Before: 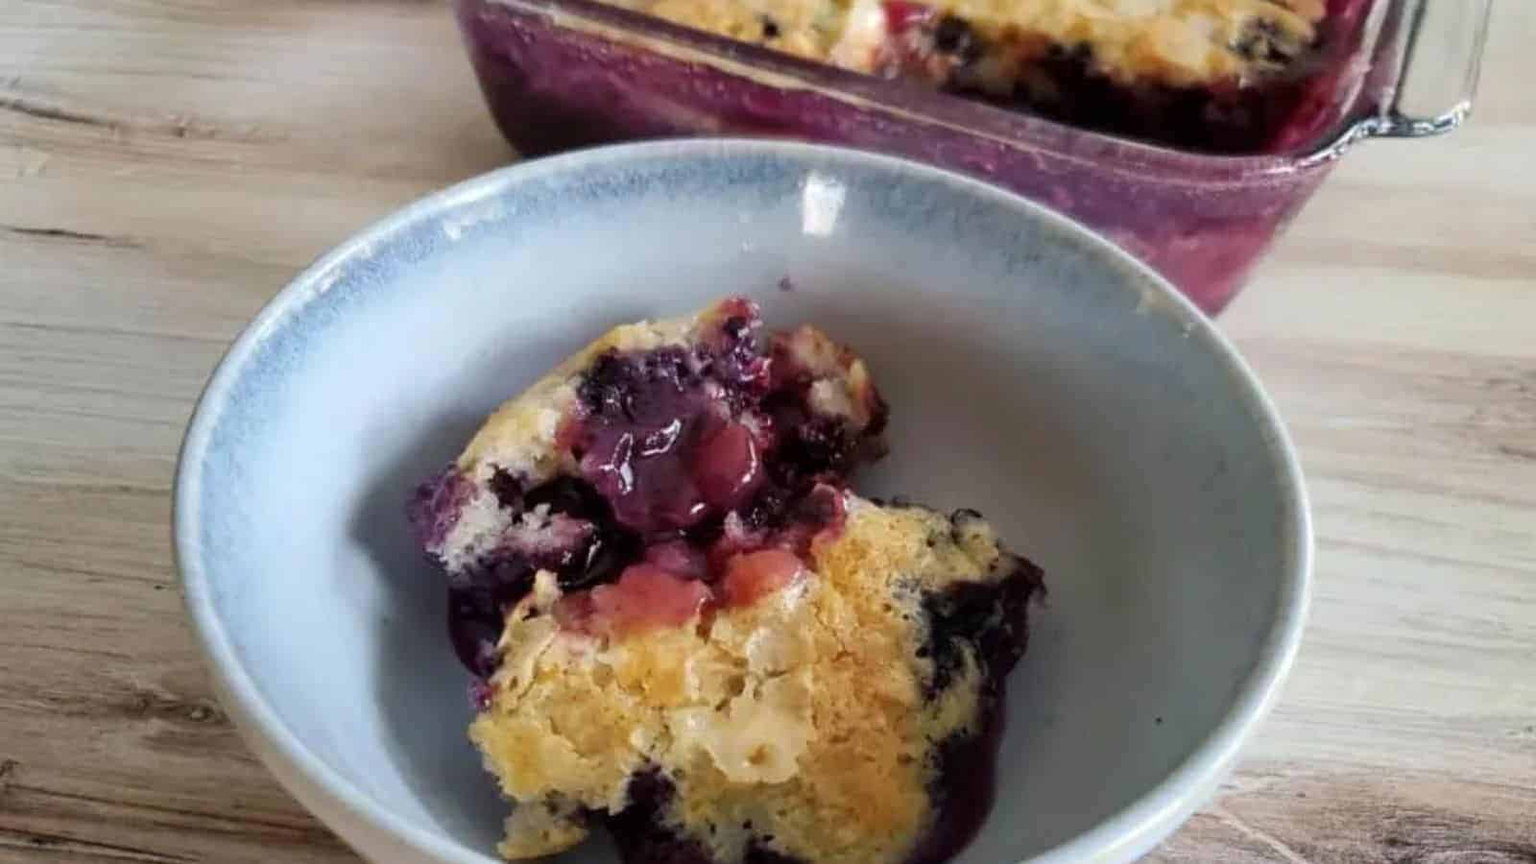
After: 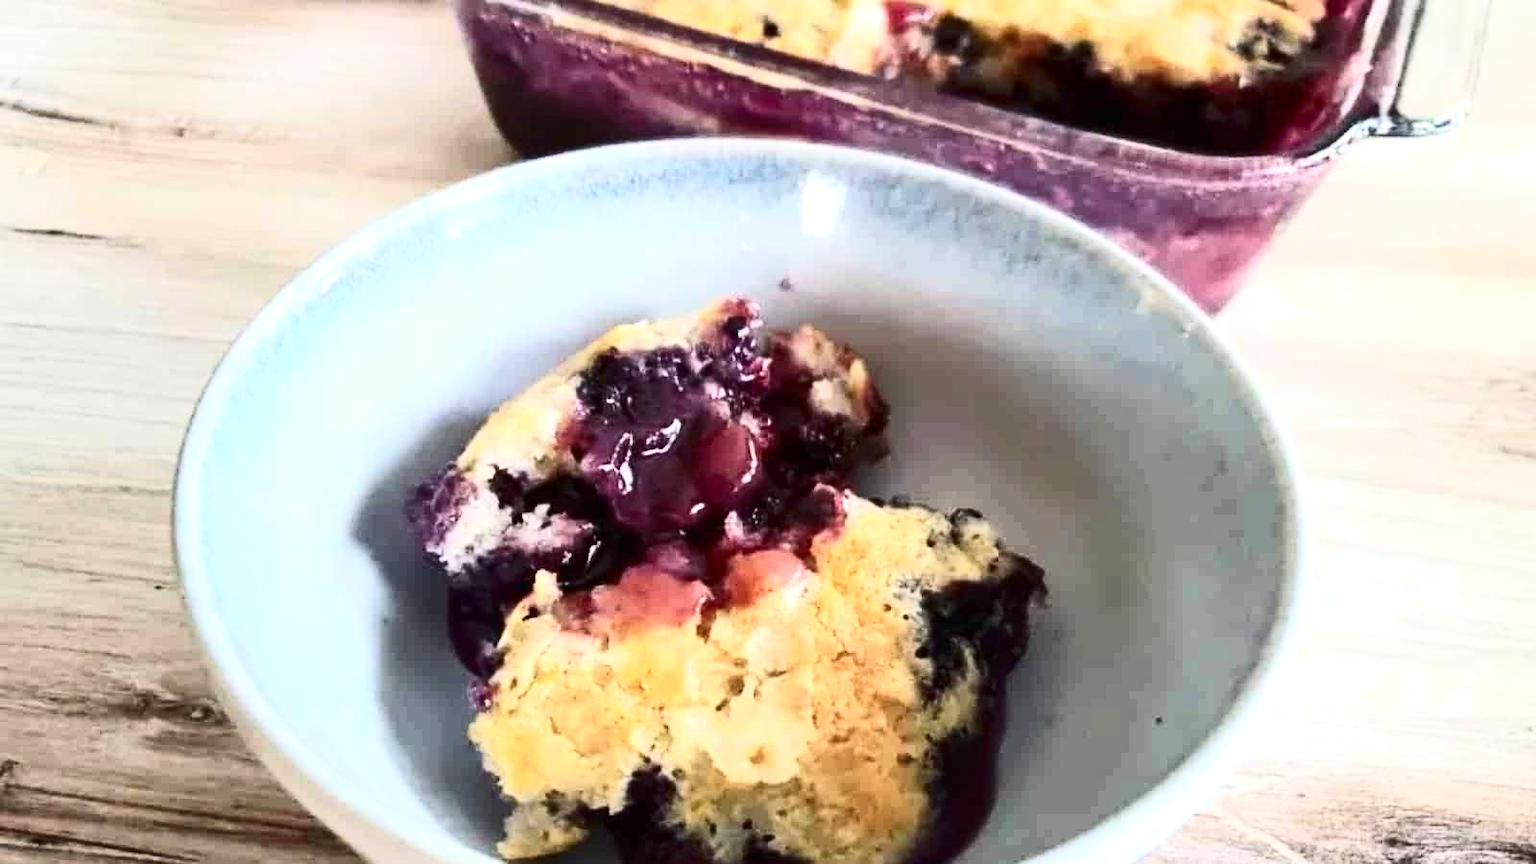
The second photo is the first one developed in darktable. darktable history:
exposure: black level correction 0, exposure 0.7 EV, compensate exposure bias true, compensate highlight preservation false
contrast brightness saturation: contrast 0.39, brightness 0.1
